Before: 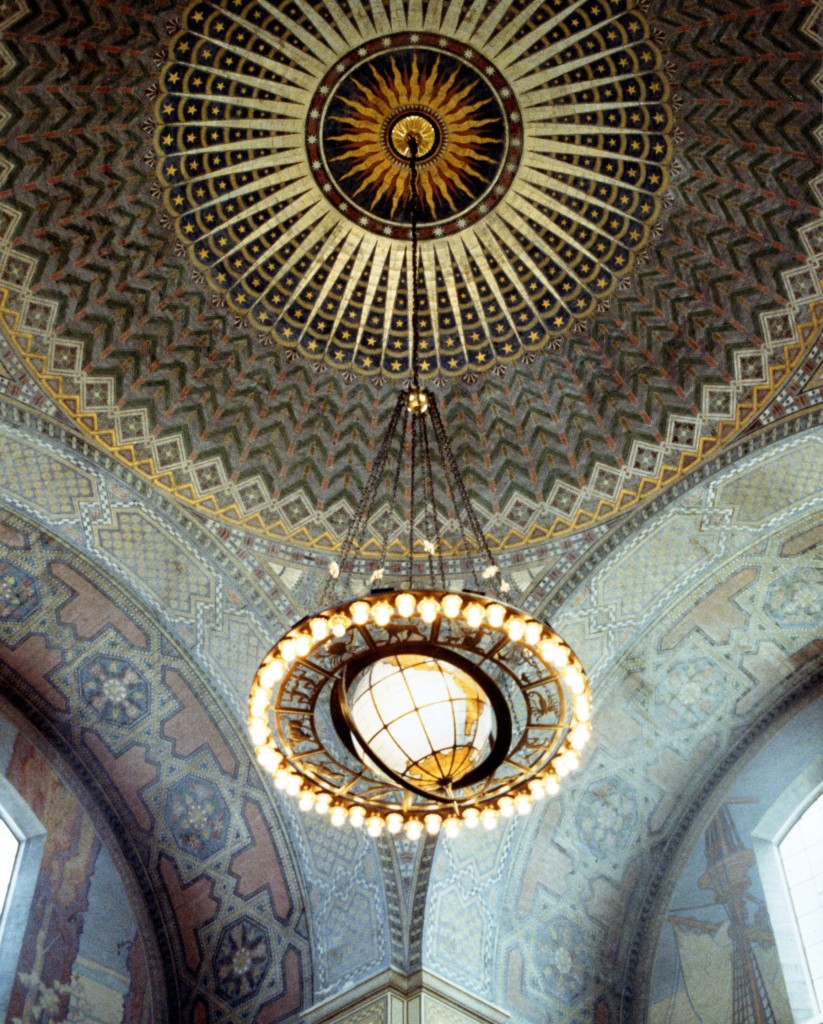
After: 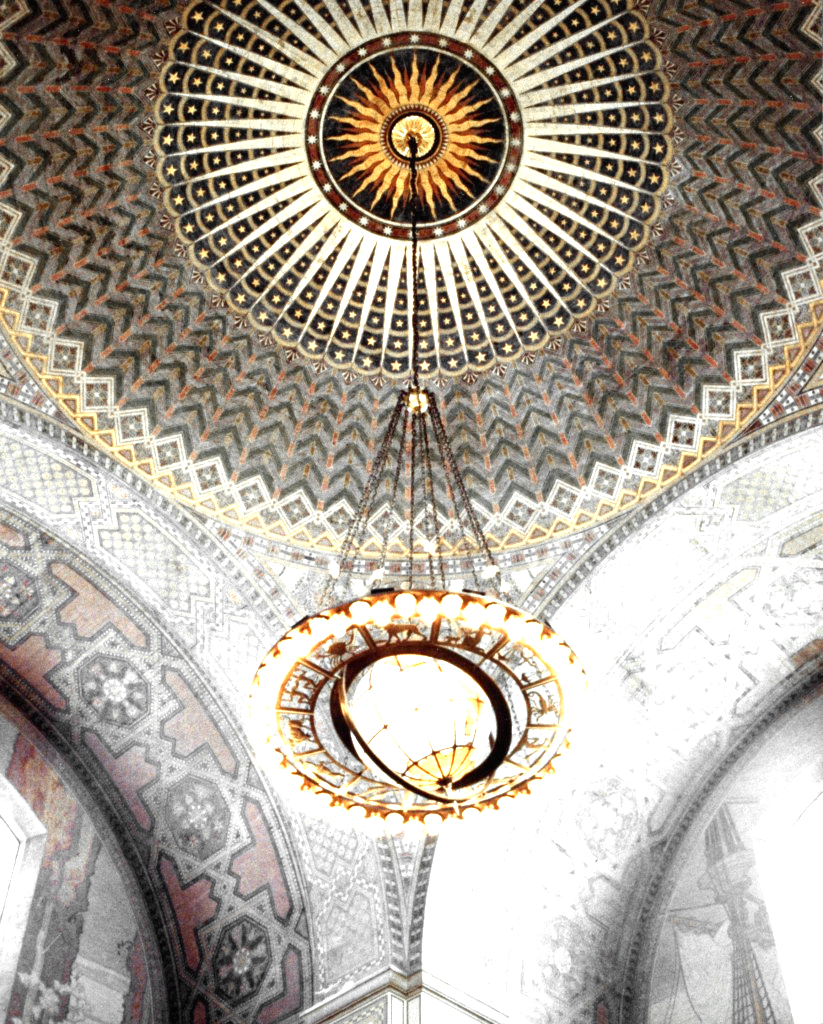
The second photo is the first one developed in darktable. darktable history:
color zones: curves: ch0 [(0, 0.447) (0.184, 0.543) (0.323, 0.476) (0.429, 0.445) (0.571, 0.443) (0.714, 0.451) (0.857, 0.452) (1, 0.447)]; ch1 [(0, 0.464) (0.176, 0.46) (0.287, 0.177) (0.429, 0.002) (0.571, 0) (0.714, 0) (0.857, 0) (1, 0.464)]
exposure: black level correction 0, exposure 1.444 EV, compensate exposure bias true, compensate highlight preservation false
